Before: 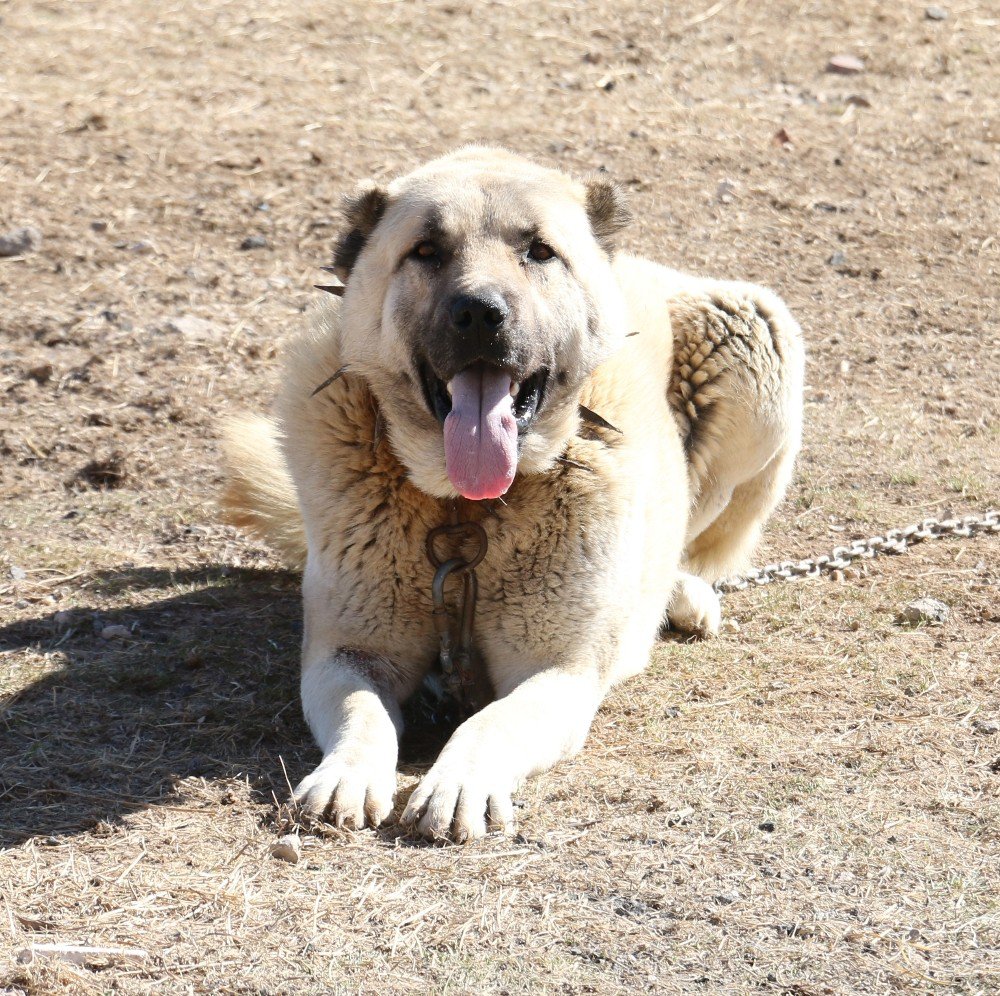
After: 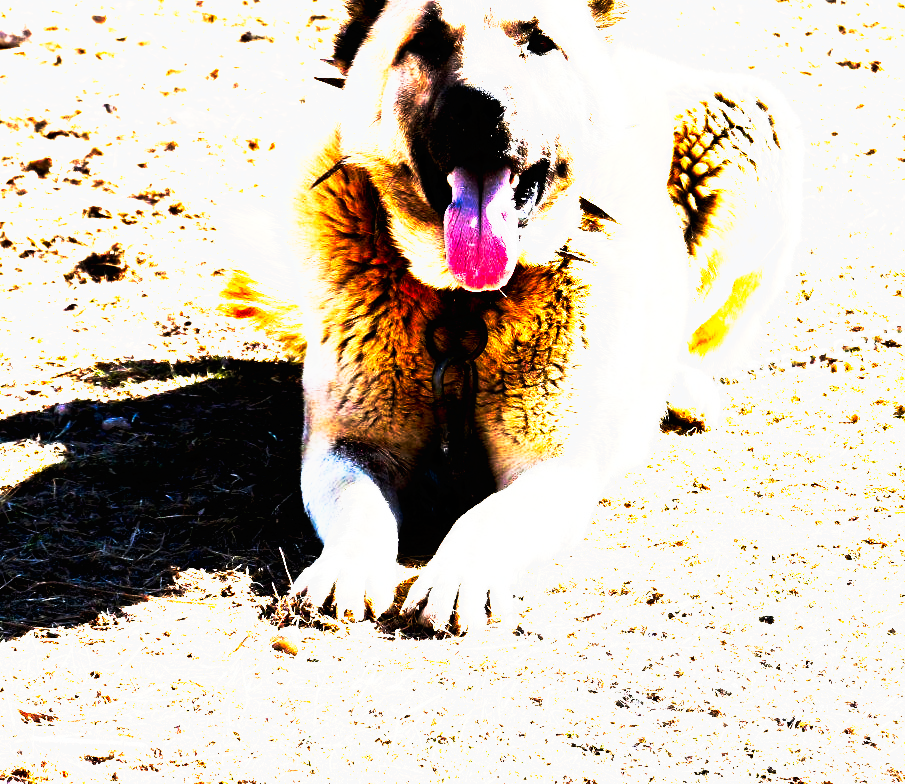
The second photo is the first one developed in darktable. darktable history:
crop: top 20.921%, right 9.442%, bottom 0.281%
contrast brightness saturation: contrast 0.027, brightness 0.056, saturation 0.131
tone curve: curves: ch0 [(0, 0) (0.003, 0.001) (0.011, 0.003) (0.025, 0.003) (0.044, 0.003) (0.069, 0.003) (0.1, 0.006) (0.136, 0.007) (0.177, 0.009) (0.224, 0.007) (0.277, 0.026) (0.335, 0.126) (0.399, 0.254) (0.468, 0.493) (0.543, 0.892) (0.623, 0.984) (0.709, 0.979) (0.801, 0.979) (0.898, 0.982) (1, 1)], preserve colors none
